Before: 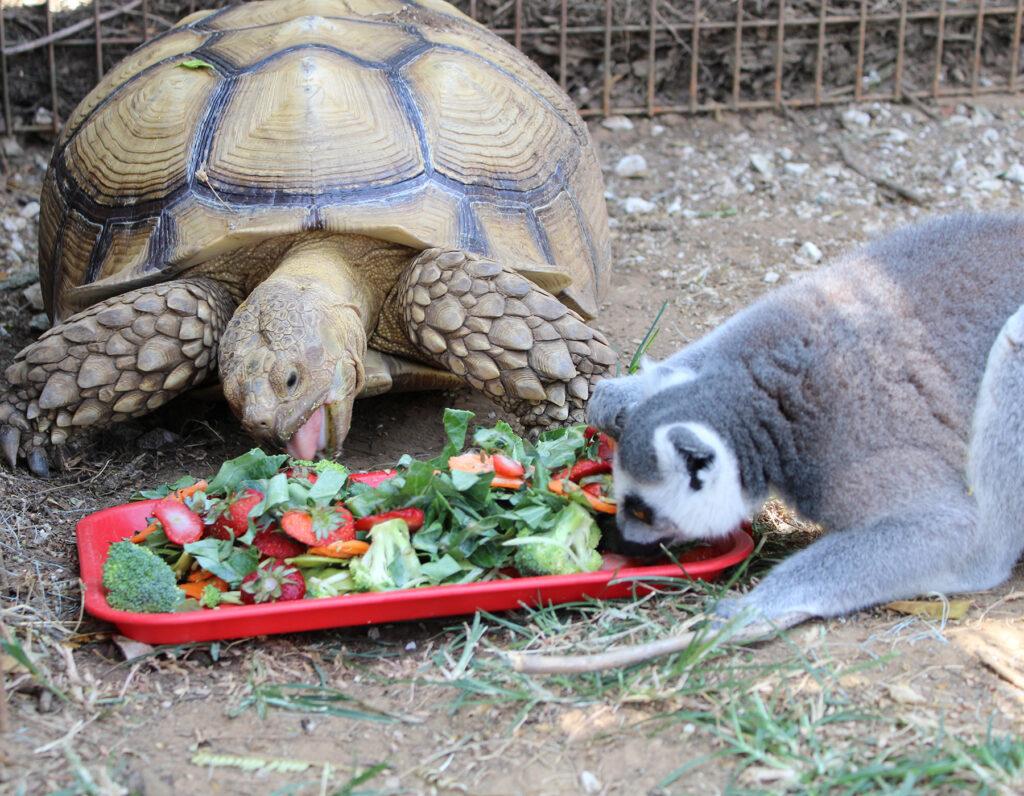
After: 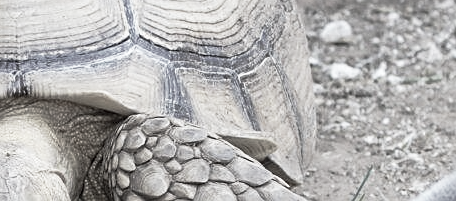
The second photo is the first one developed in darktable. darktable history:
crop: left 28.821%, top 16.875%, right 26.619%, bottom 57.779%
color correction: highlights b* 0.008, saturation 0.217
sharpen: on, module defaults
base curve: curves: ch0 [(0, 0) (0.257, 0.25) (0.482, 0.586) (0.757, 0.871) (1, 1)], preserve colors none
